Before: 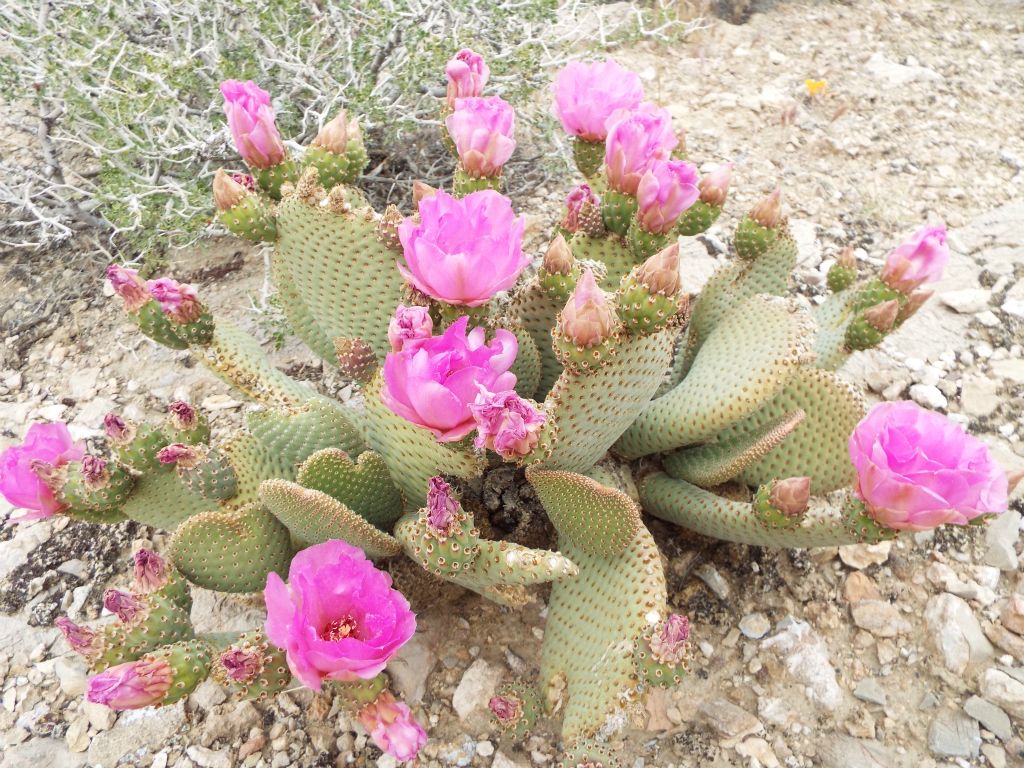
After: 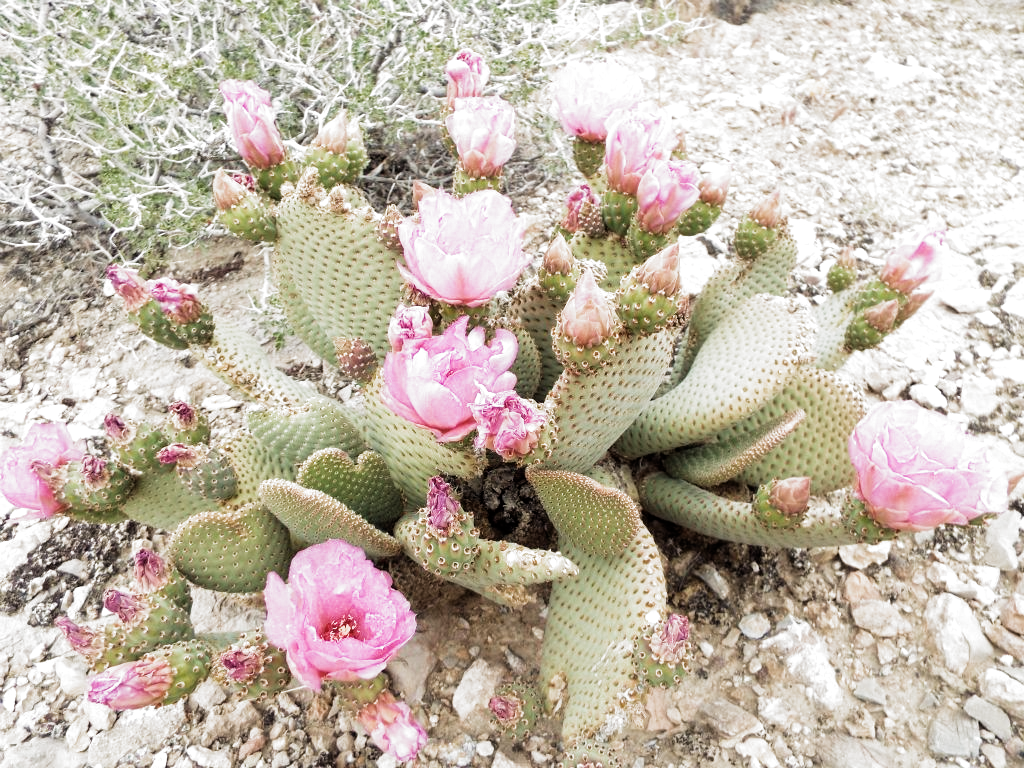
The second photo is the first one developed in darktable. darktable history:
filmic rgb: black relative exposure -8.3 EV, white relative exposure 2.2 EV, target white luminance 99.925%, hardness 7.15, latitude 74.53%, contrast 1.32, highlights saturation mix -1.47%, shadows ↔ highlights balance 30.51%, color science v5 (2021), iterations of high-quality reconstruction 0, contrast in shadows safe, contrast in highlights safe
